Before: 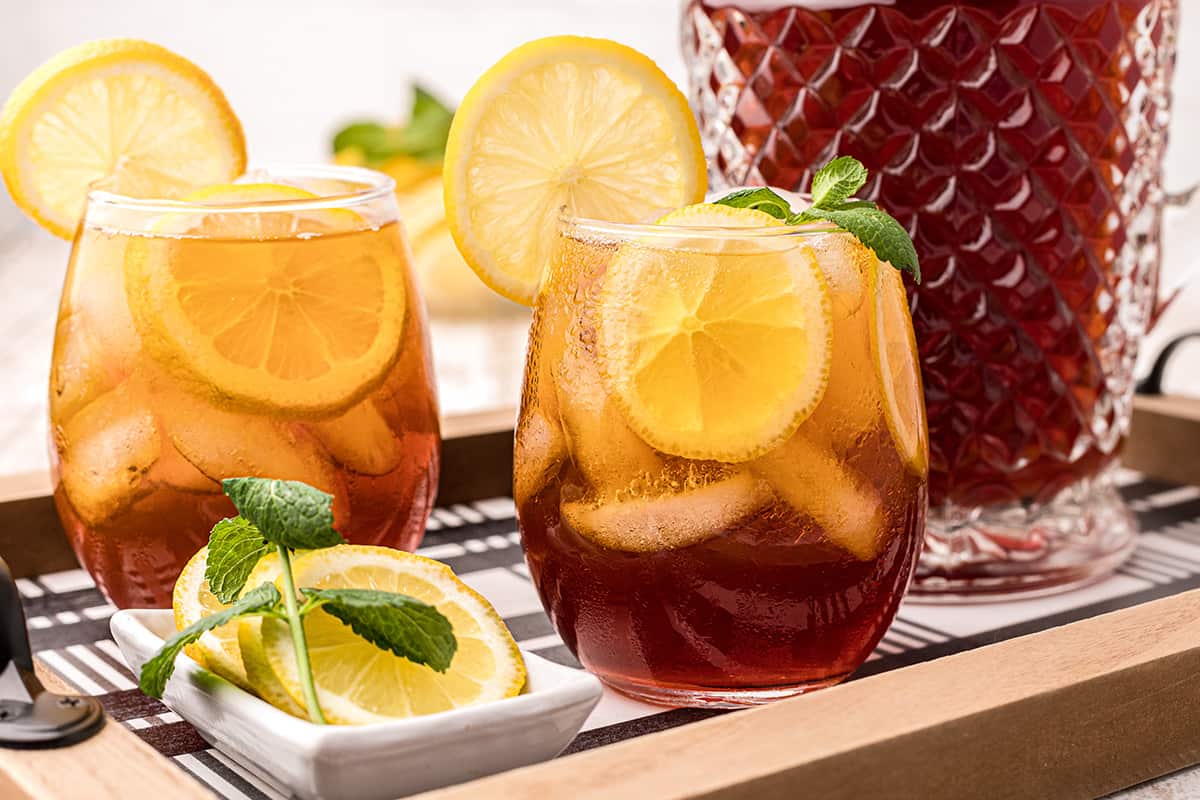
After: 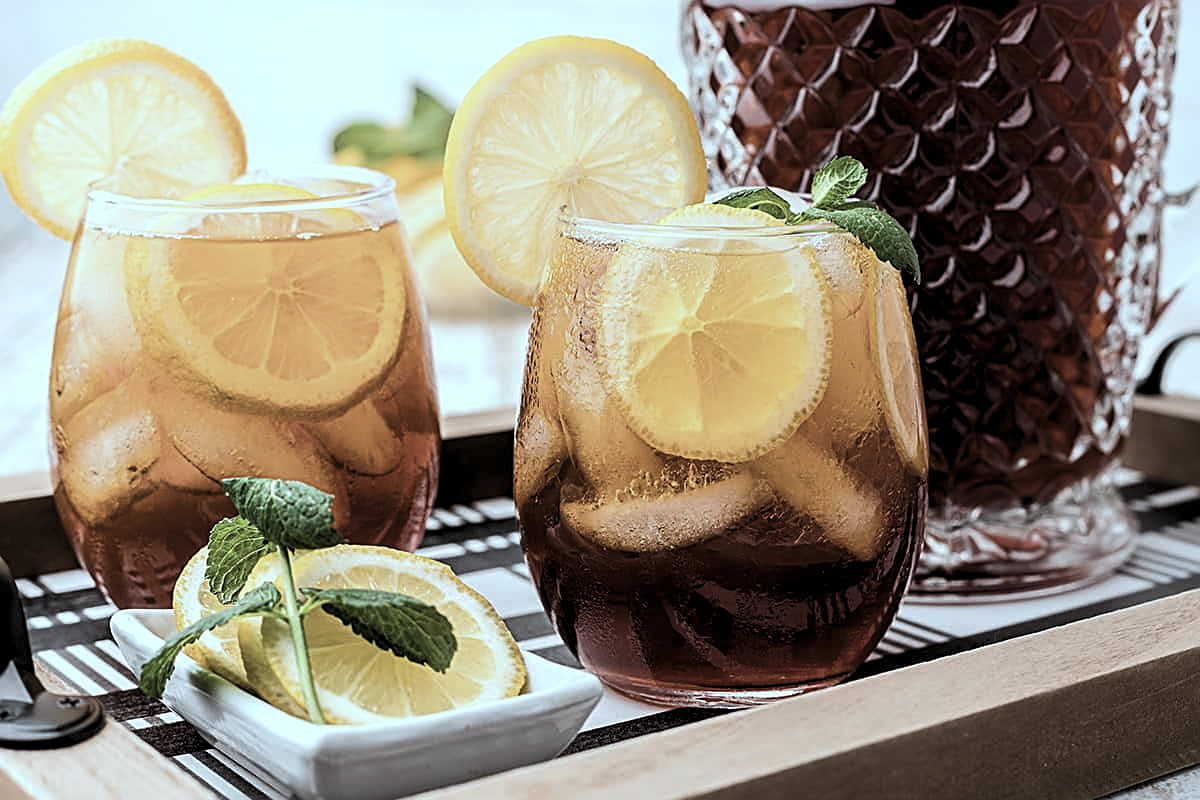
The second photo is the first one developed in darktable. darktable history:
sharpen: on, module defaults
levels: levels [0.116, 0.574, 1]
shadows and highlights: radius 93.07, shadows -14.46, white point adjustment 0.23, highlights 31.48, compress 48.23%, highlights color adjustment 52.79%, soften with gaussian
color correction: highlights a* -12.64, highlights b* -18.1, saturation 0.7
